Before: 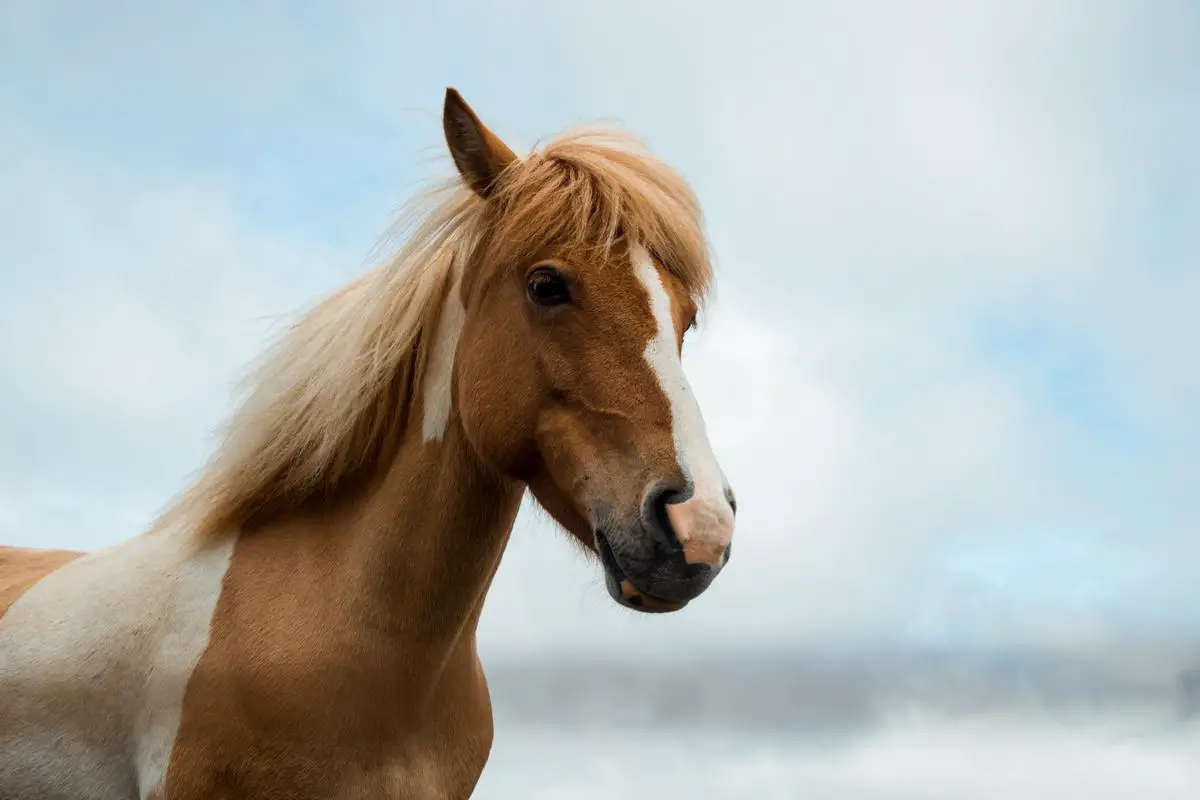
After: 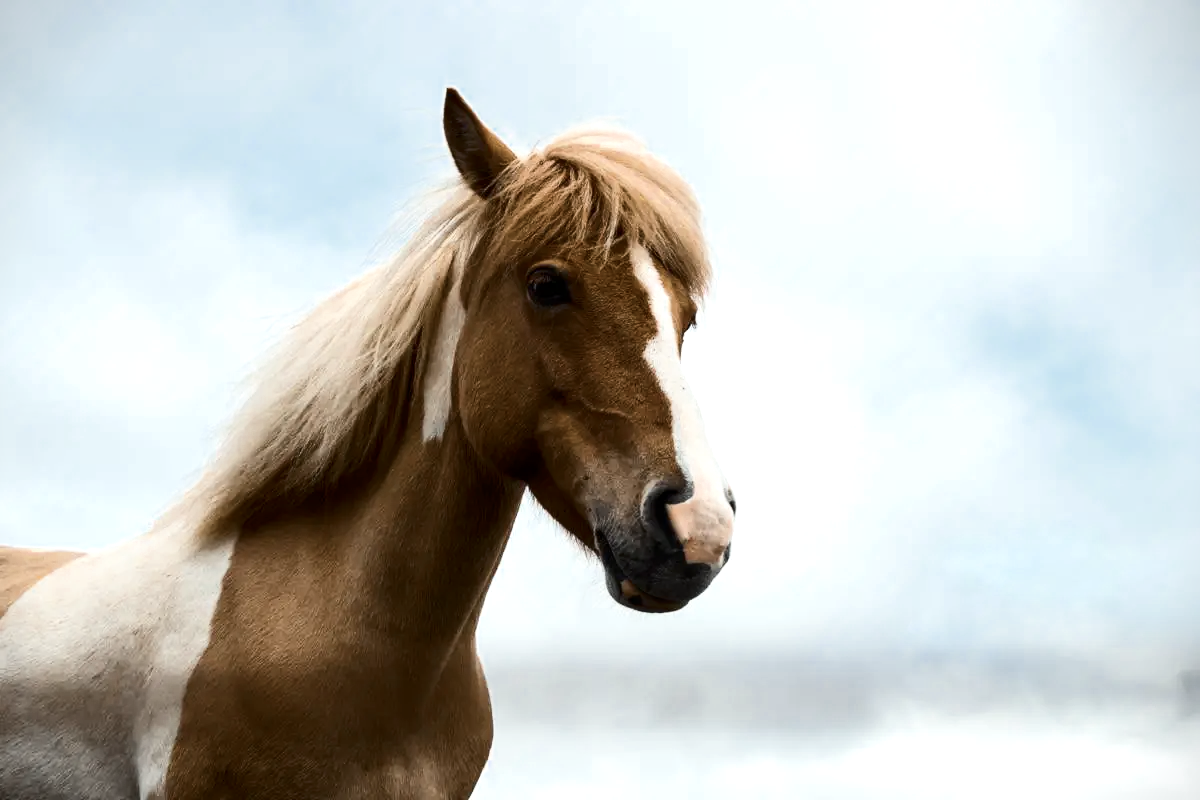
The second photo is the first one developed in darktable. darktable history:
color balance rgb: perceptual saturation grading › global saturation 31.102%, perceptual brilliance grading › global brilliance 12.033%, contrast 5.545%
vignetting: fall-off start 99.23%
color zones: curves: ch0 [(0, 0.5) (0.125, 0.4) (0.25, 0.5) (0.375, 0.4) (0.5, 0.4) (0.625, 0.35) (0.75, 0.35) (0.875, 0.5)]; ch1 [(0, 0.35) (0.125, 0.45) (0.25, 0.35) (0.375, 0.35) (0.5, 0.35) (0.625, 0.35) (0.75, 0.45) (0.875, 0.35)]; ch2 [(0, 0.6) (0.125, 0.5) (0.25, 0.5) (0.375, 0.6) (0.5, 0.6) (0.625, 0.5) (0.75, 0.5) (0.875, 0.5)]
contrast brightness saturation: contrast 0.249, saturation -0.315
